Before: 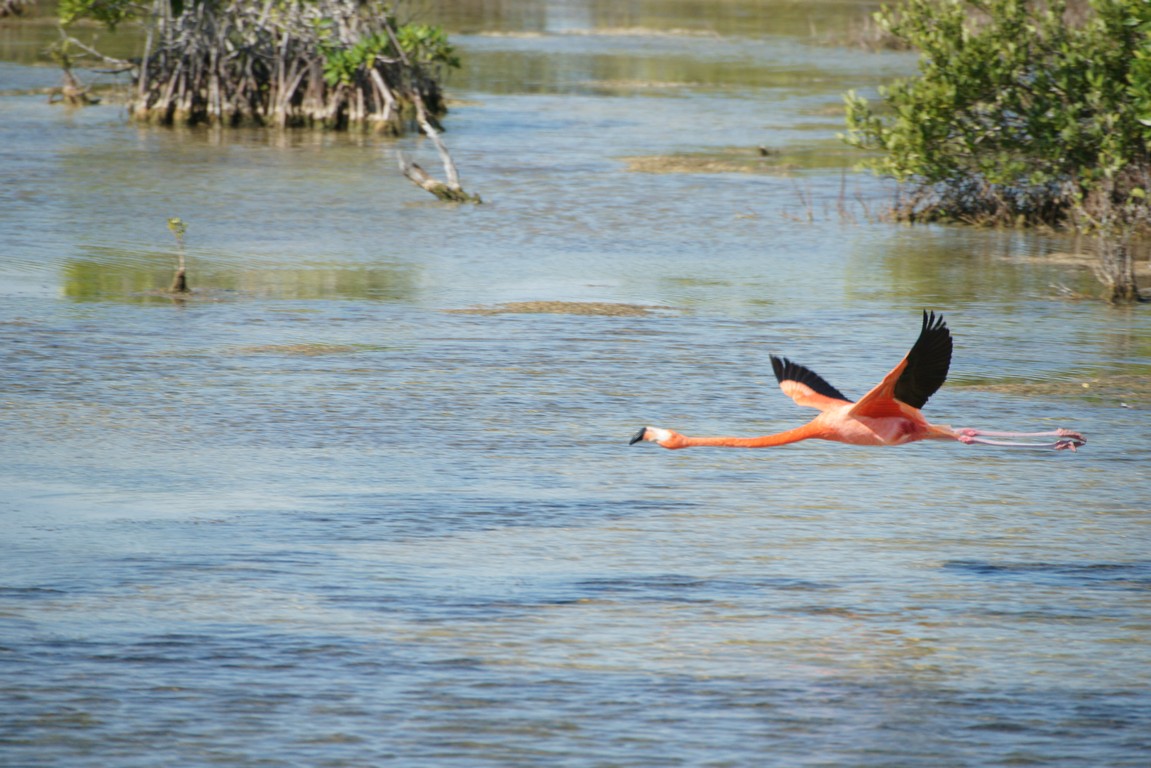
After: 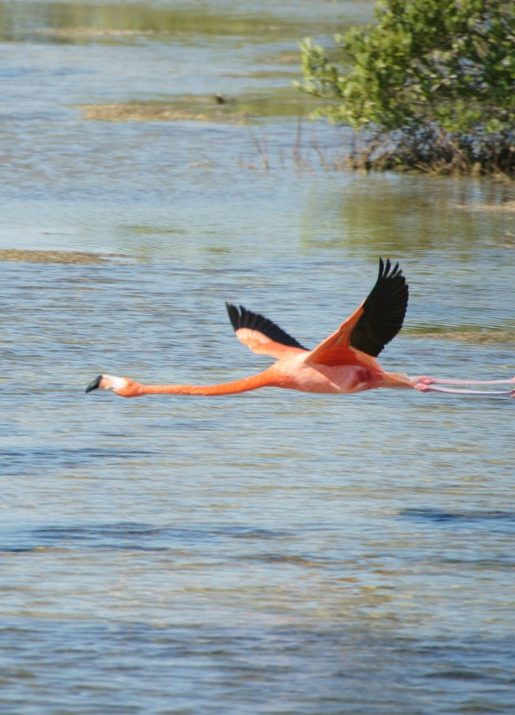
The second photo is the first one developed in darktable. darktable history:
crop: left 47.28%, top 6.826%, right 7.949%
